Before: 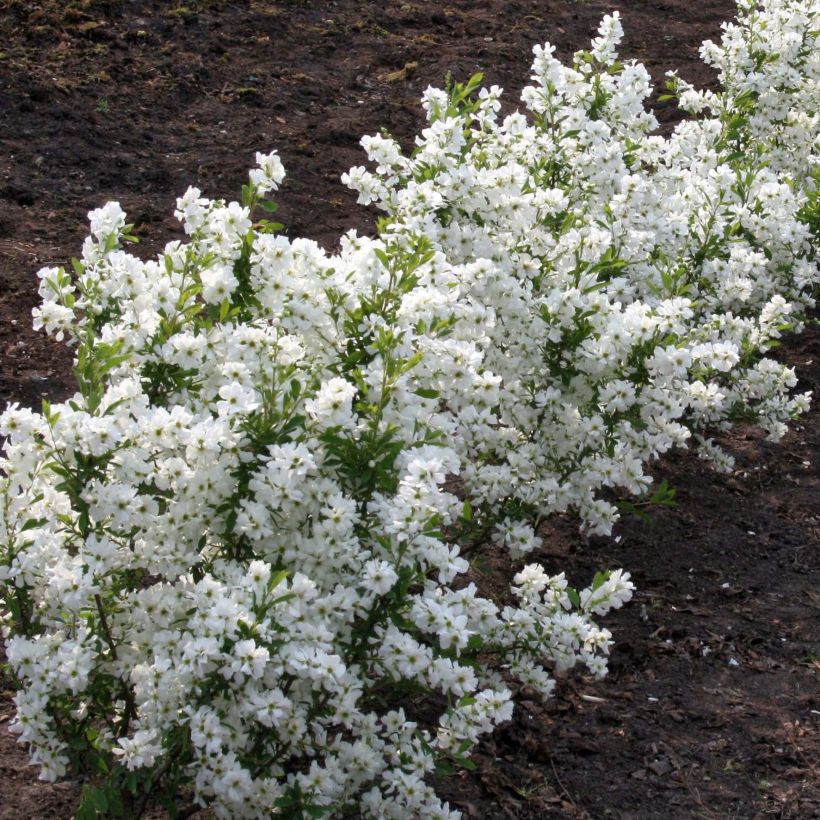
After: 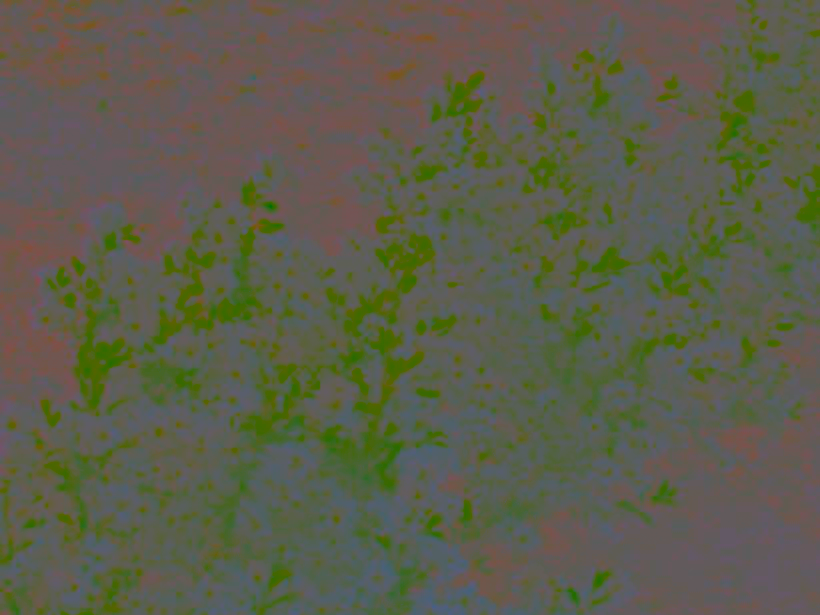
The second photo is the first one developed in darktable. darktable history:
contrast brightness saturation: contrast -0.99, brightness -0.17, saturation 0.75
crop: bottom 24.967%
